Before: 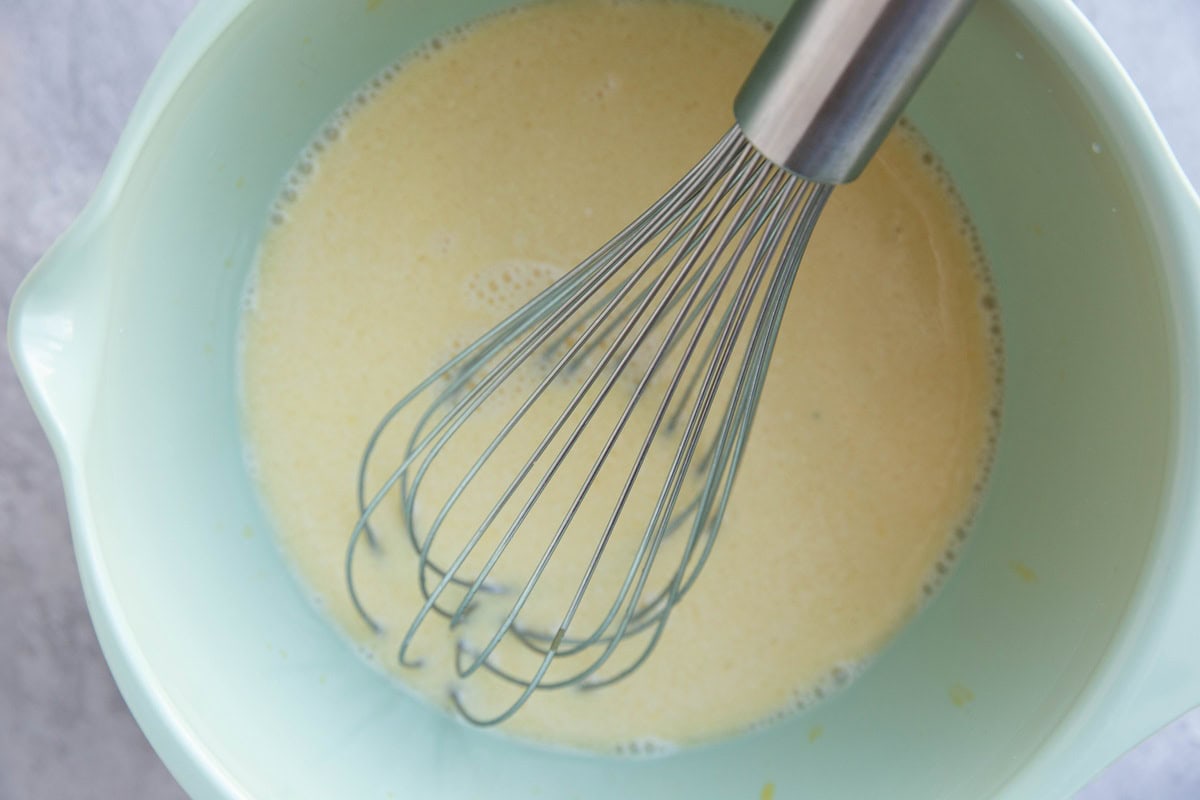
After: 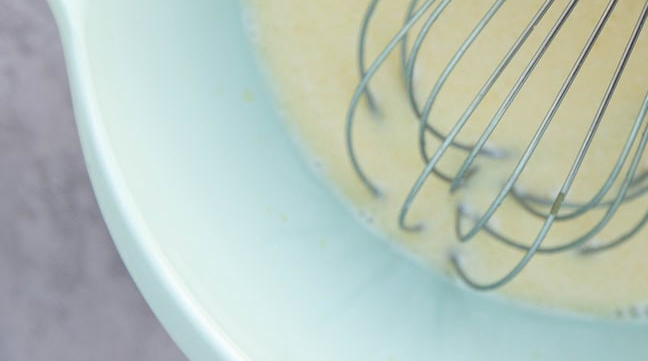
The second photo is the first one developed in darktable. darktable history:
crop and rotate: top 54.592%, right 45.946%, bottom 0.228%
